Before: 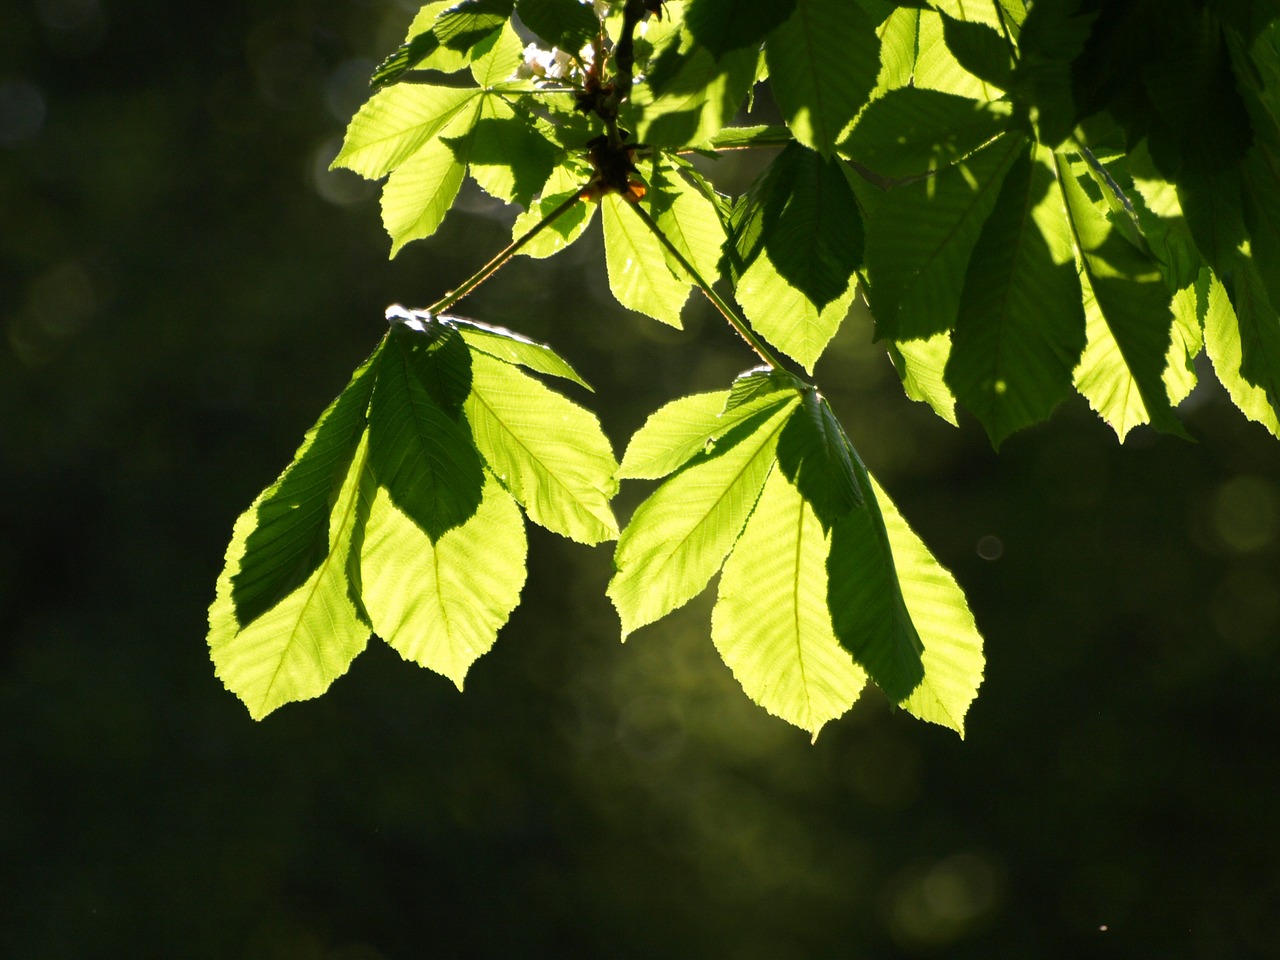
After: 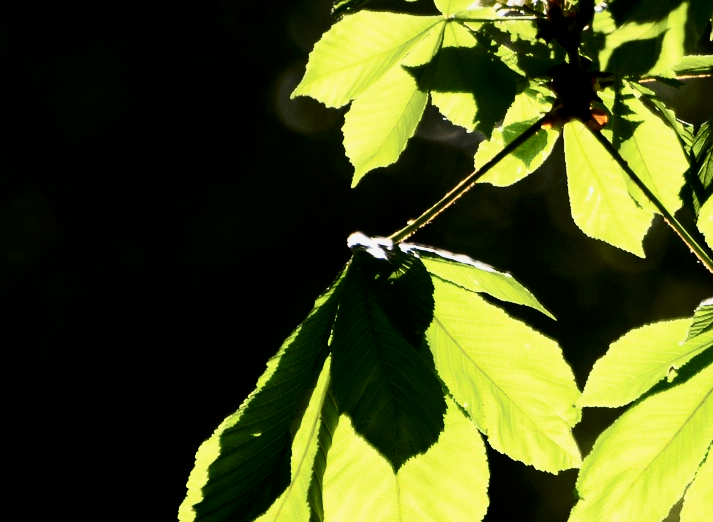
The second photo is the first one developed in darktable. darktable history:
crop and rotate: left 3.037%, top 7.525%, right 41.192%, bottom 38.01%
filmic rgb: middle gray luminance 10.15%, black relative exposure -8.6 EV, white relative exposure 3.33 EV, target black luminance 0%, hardness 5.2, latitude 44.59%, contrast 1.306, highlights saturation mix 4.69%, shadows ↔ highlights balance 24.53%, preserve chrominance max RGB, color science v6 (2022), contrast in shadows safe, contrast in highlights safe
contrast brightness saturation: contrast 0.298
